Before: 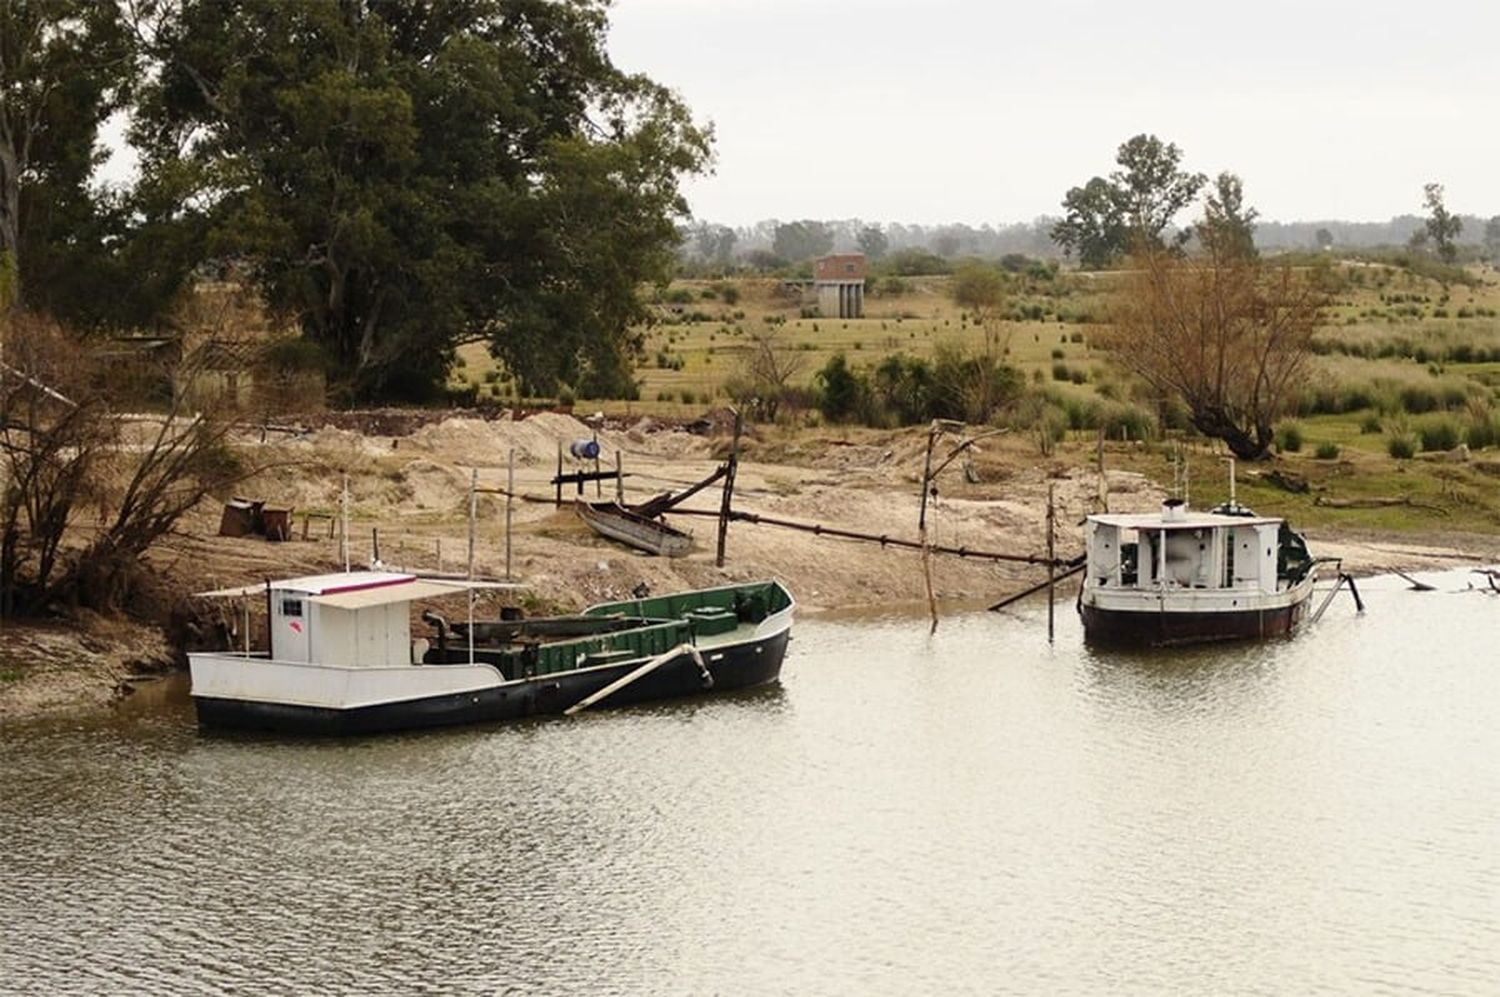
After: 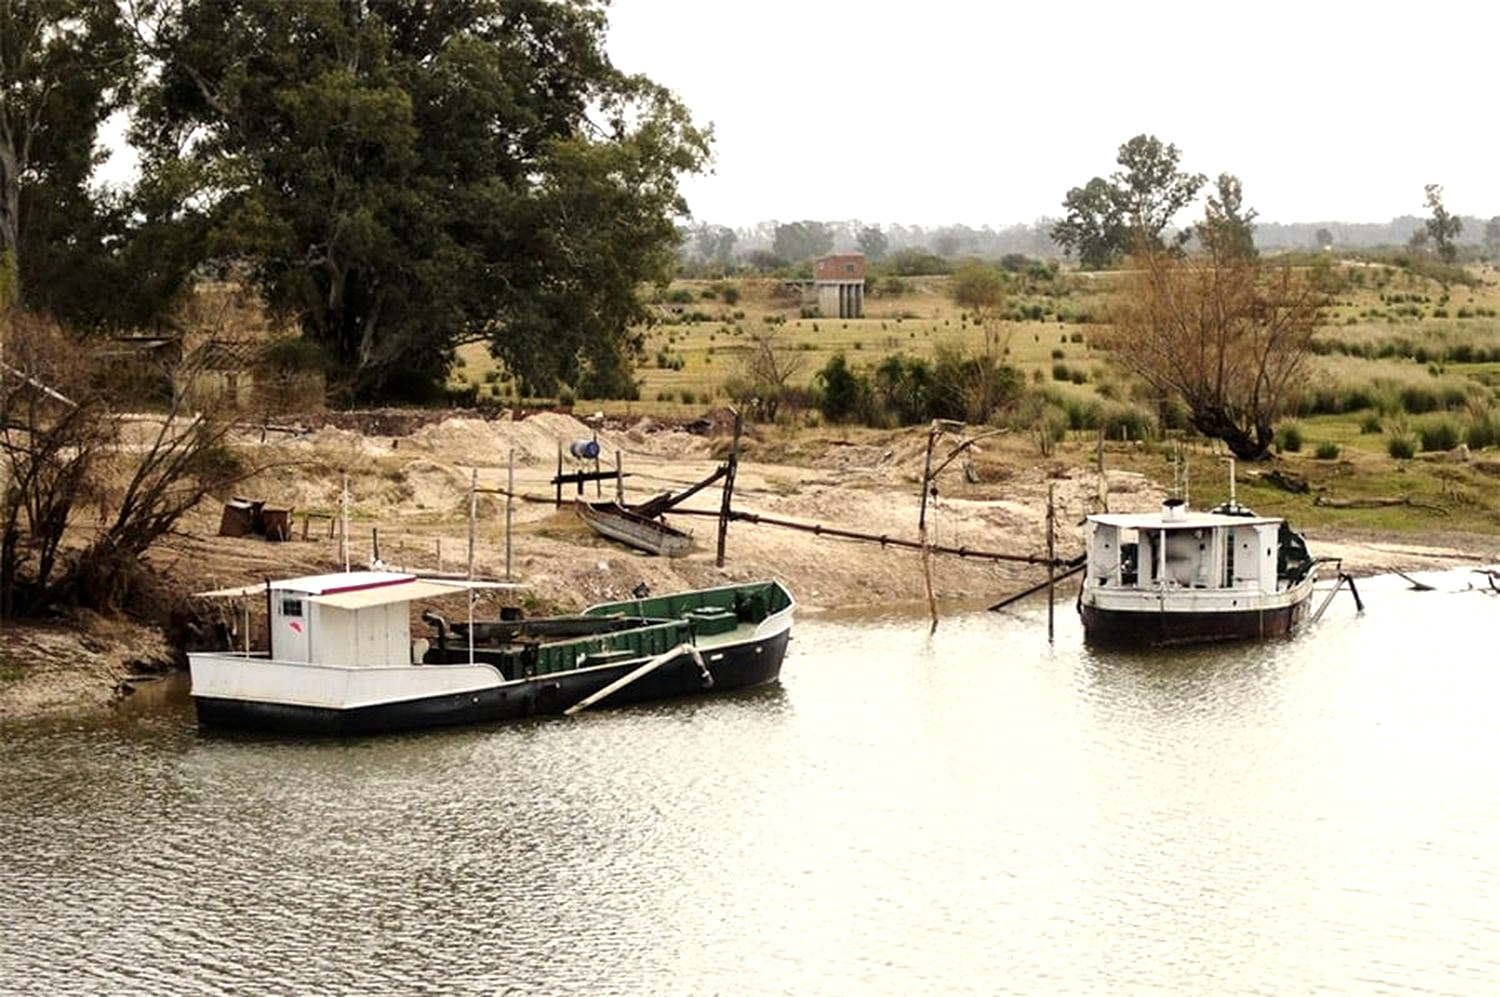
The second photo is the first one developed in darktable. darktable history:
tone equalizer: -8 EV -0.385 EV, -7 EV -0.359 EV, -6 EV -0.325 EV, -5 EV -0.245 EV, -3 EV 0.225 EV, -2 EV 0.363 EV, -1 EV 0.37 EV, +0 EV 0.4 EV
local contrast: mode bilateral grid, contrast 19, coarseness 50, detail 132%, midtone range 0.2
